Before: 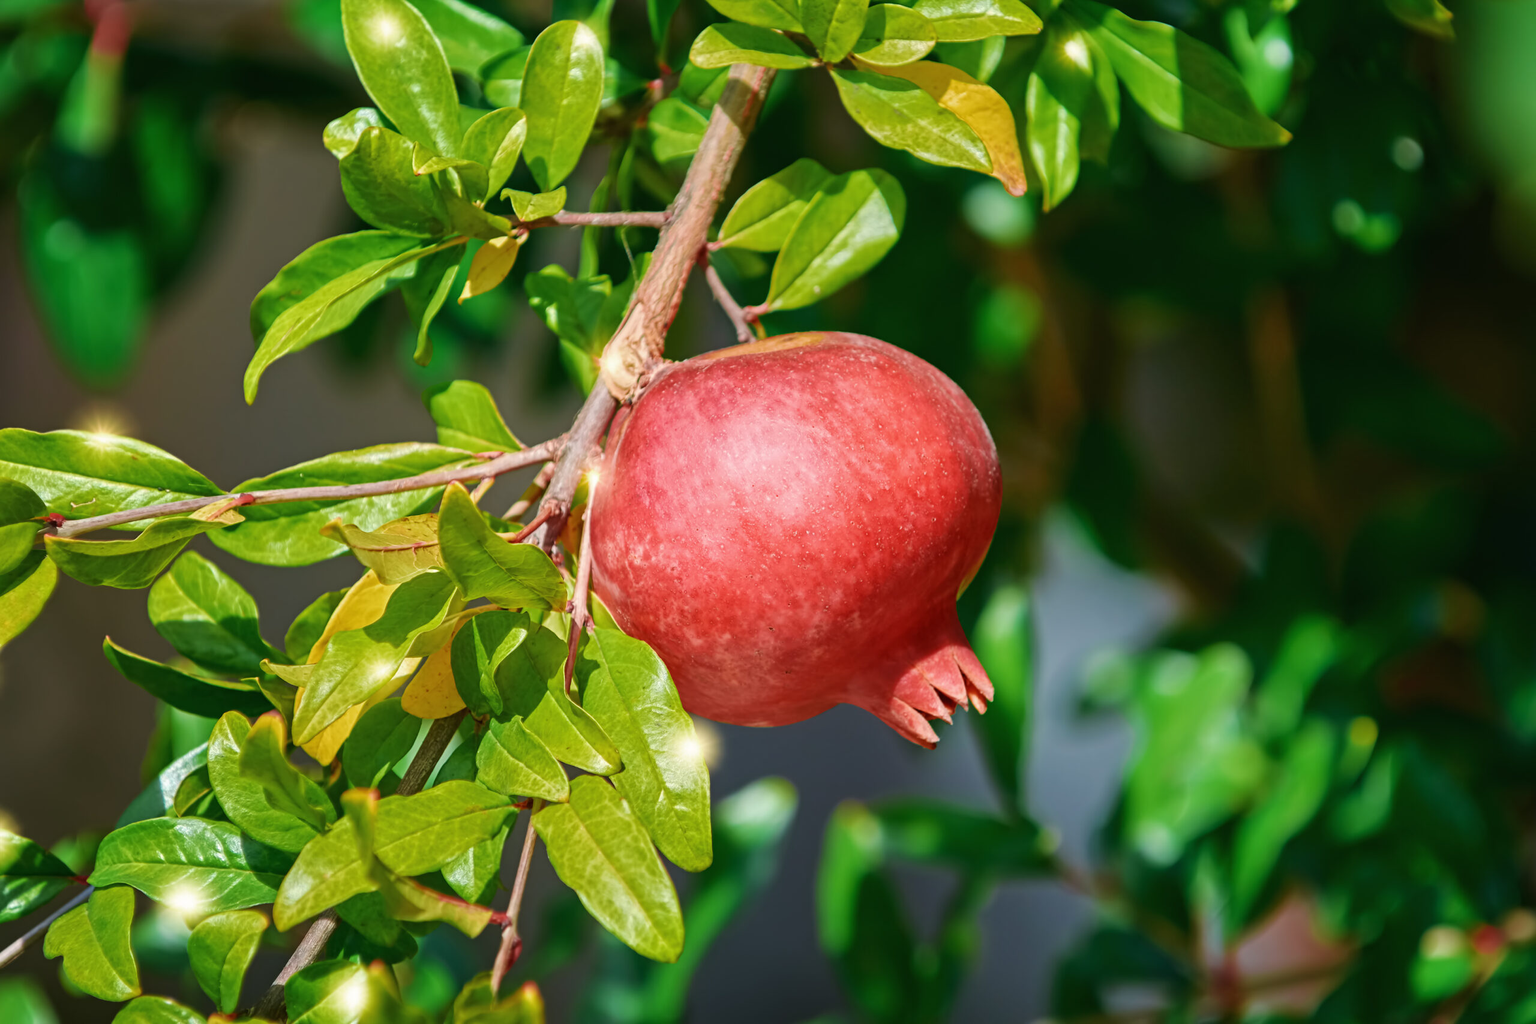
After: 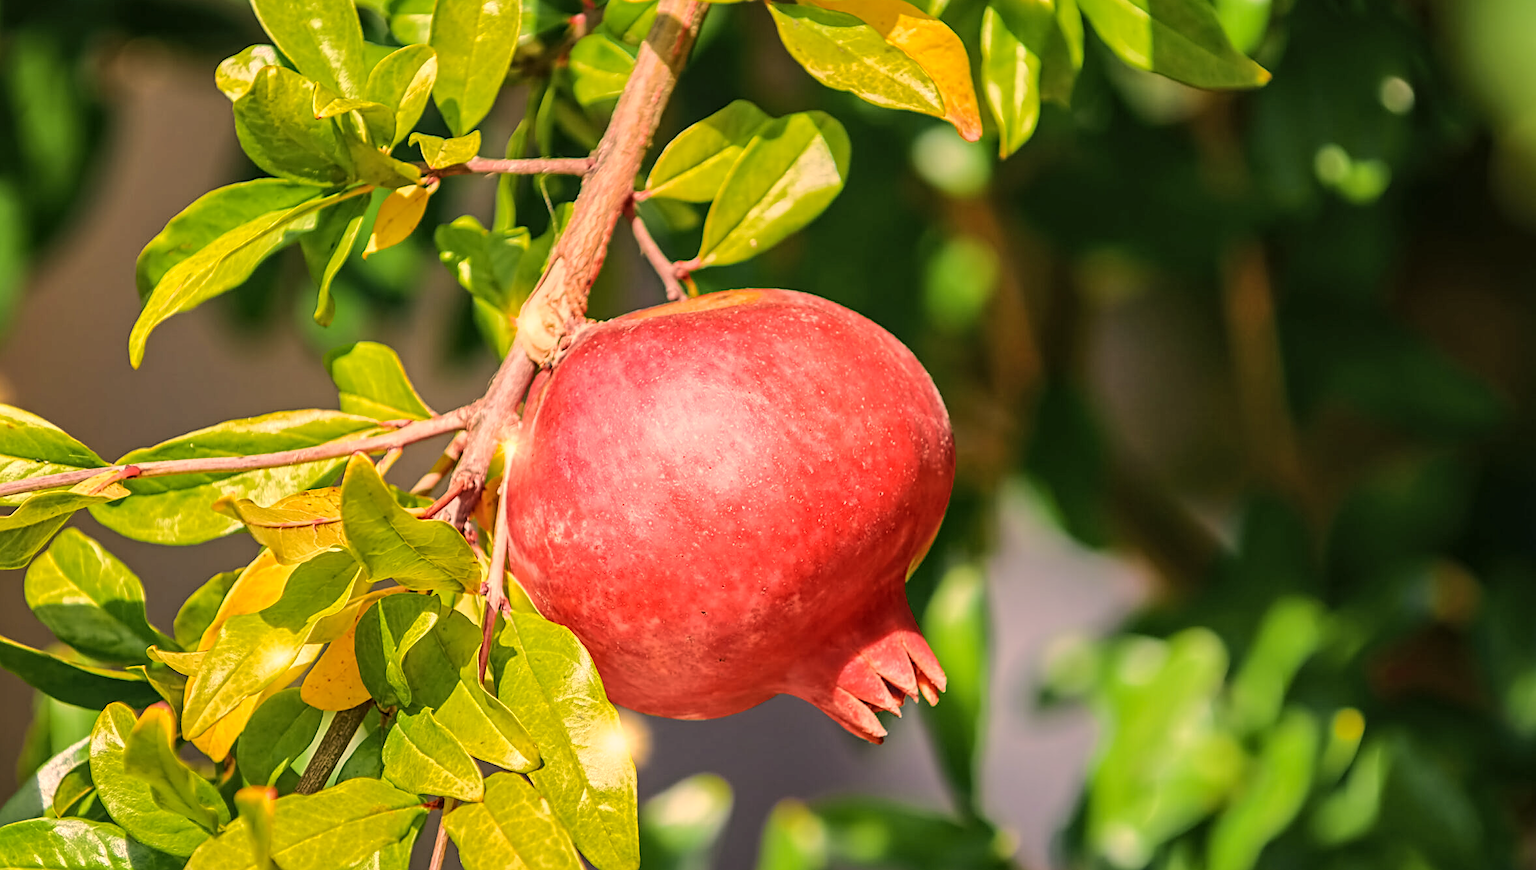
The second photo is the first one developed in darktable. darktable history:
local contrast: on, module defaults
exposure: compensate exposure bias true, compensate highlight preservation false
color correction: highlights a* 22.38, highlights b* 22.06
tone curve: curves: ch0 [(0, 0) (0.003, 0.004) (0.011, 0.015) (0.025, 0.033) (0.044, 0.058) (0.069, 0.091) (0.1, 0.131) (0.136, 0.178) (0.177, 0.232) (0.224, 0.294) (0.277, 0.362) (0.335, 0.434) (0.399, 0.512) (0.468, 0.582) (0.543, 0.646) (0.623, 0.713) (0.709, 0.783) (0.801, 0.876) (0.898, 0.938) (1, 1)], color space Lab, independent channels, preserve colors none
sharpen: amount 0.569
crop: left 8.197%, top 6.554%, bottom 15.362%
